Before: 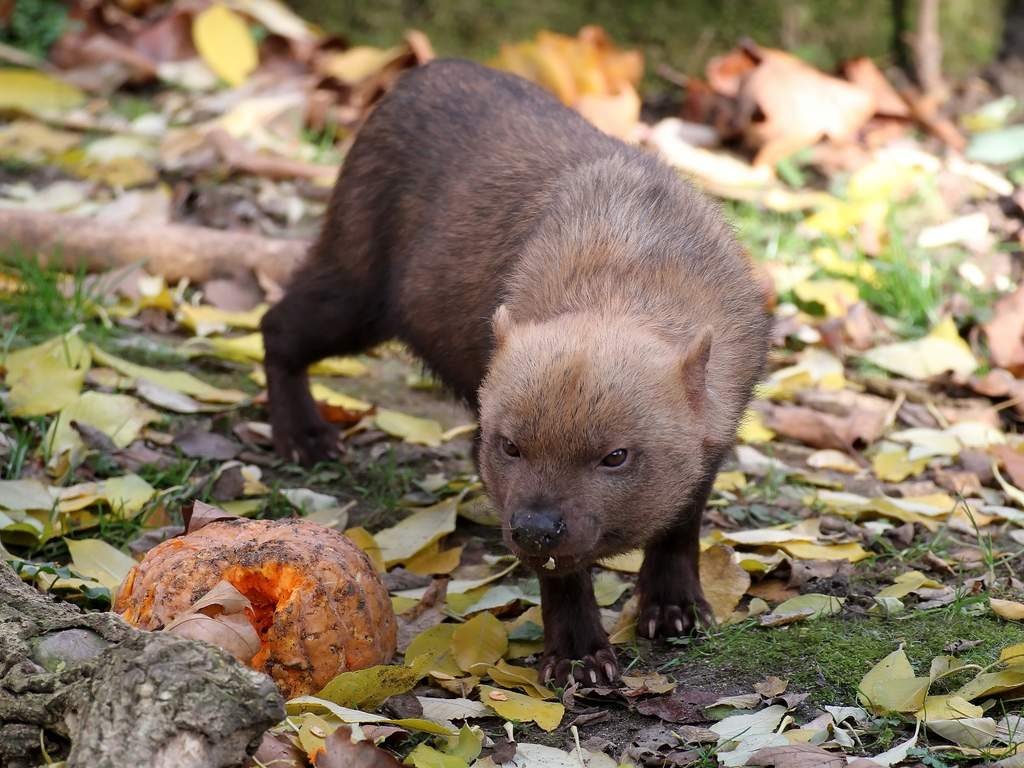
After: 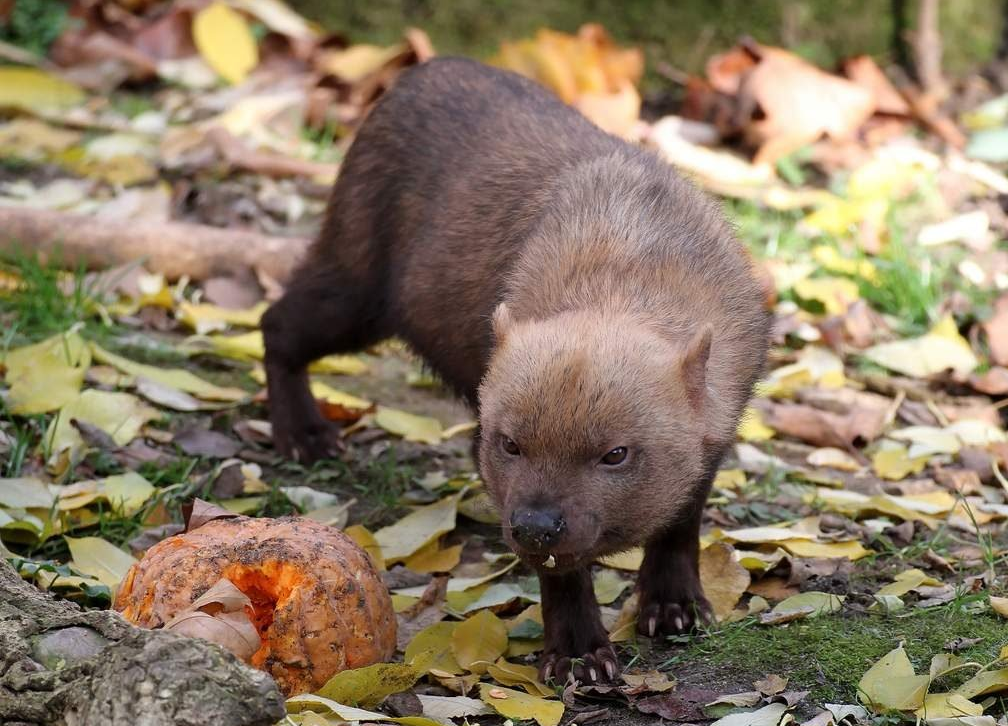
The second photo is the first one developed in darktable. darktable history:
crop: top 0.288%, right 0.257%, bottom 5.071%
